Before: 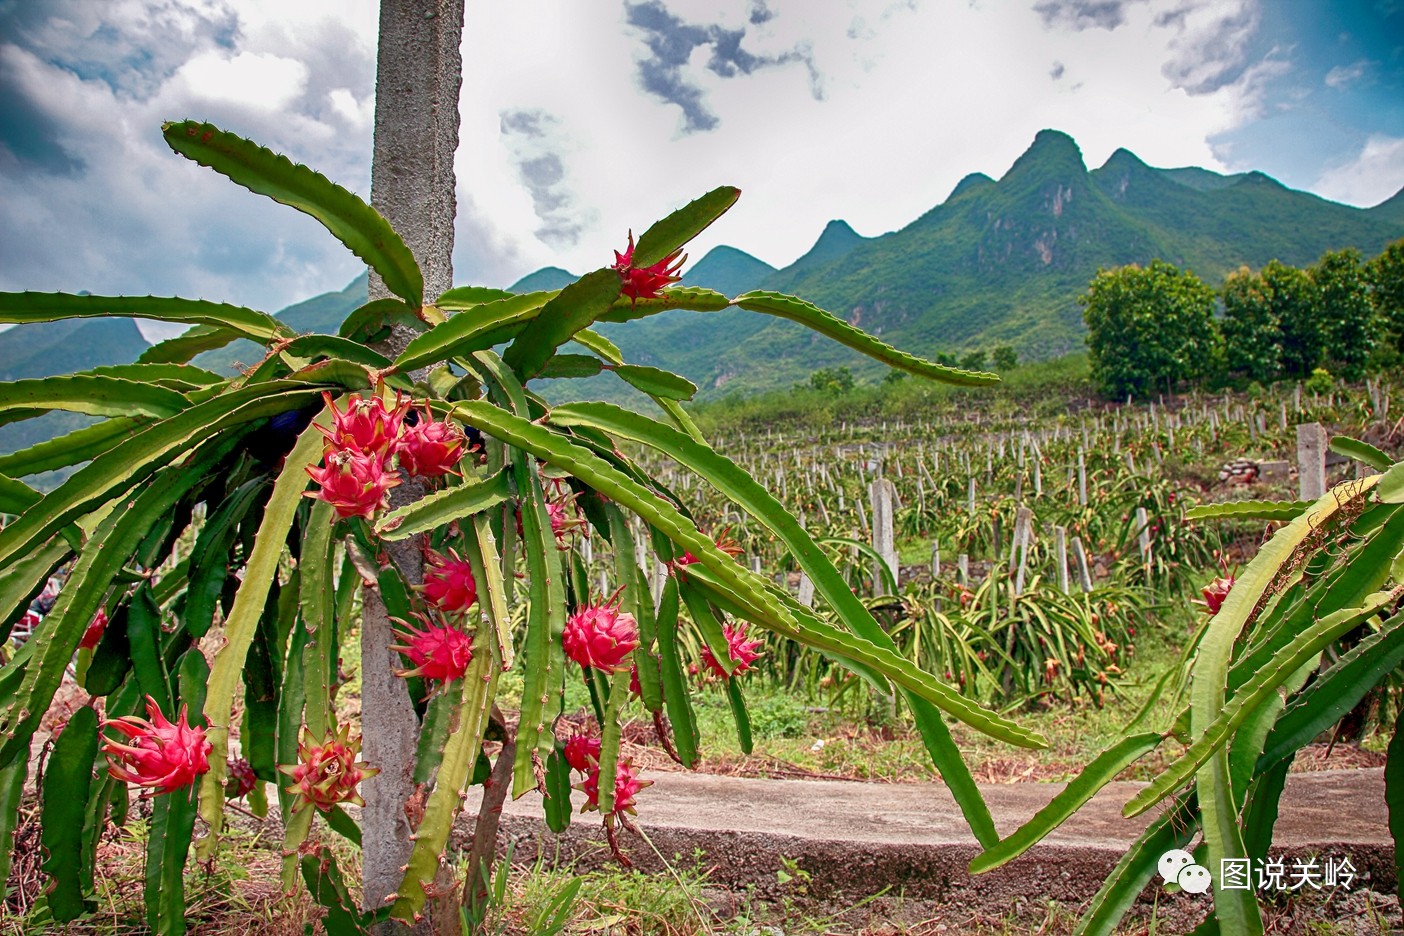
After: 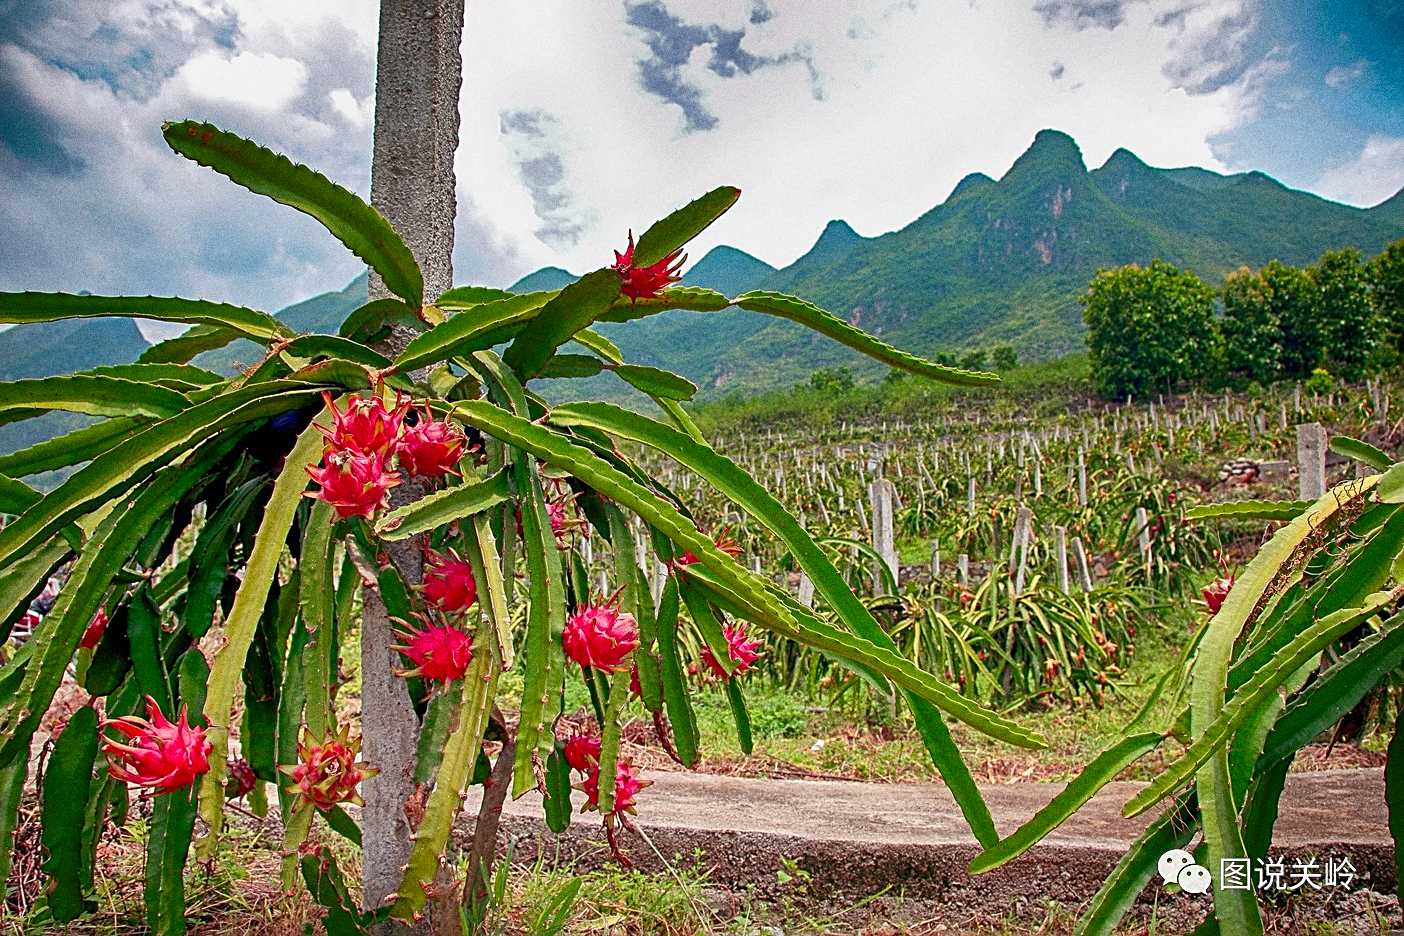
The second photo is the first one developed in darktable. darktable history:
sharpen: on, module defaults
vibrance: vibrance 67%
grain: coarseness 0.09 ISO, strength 40%
